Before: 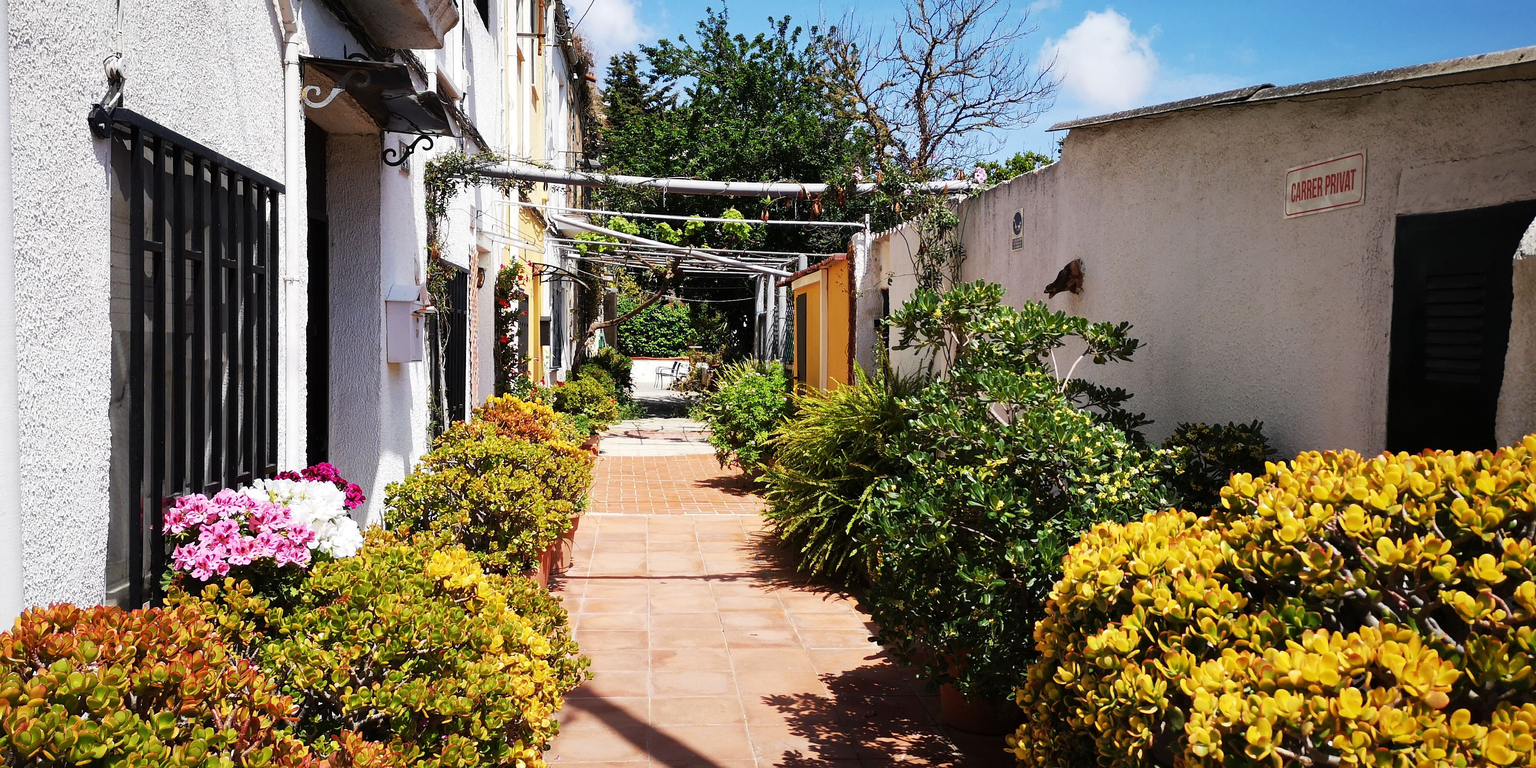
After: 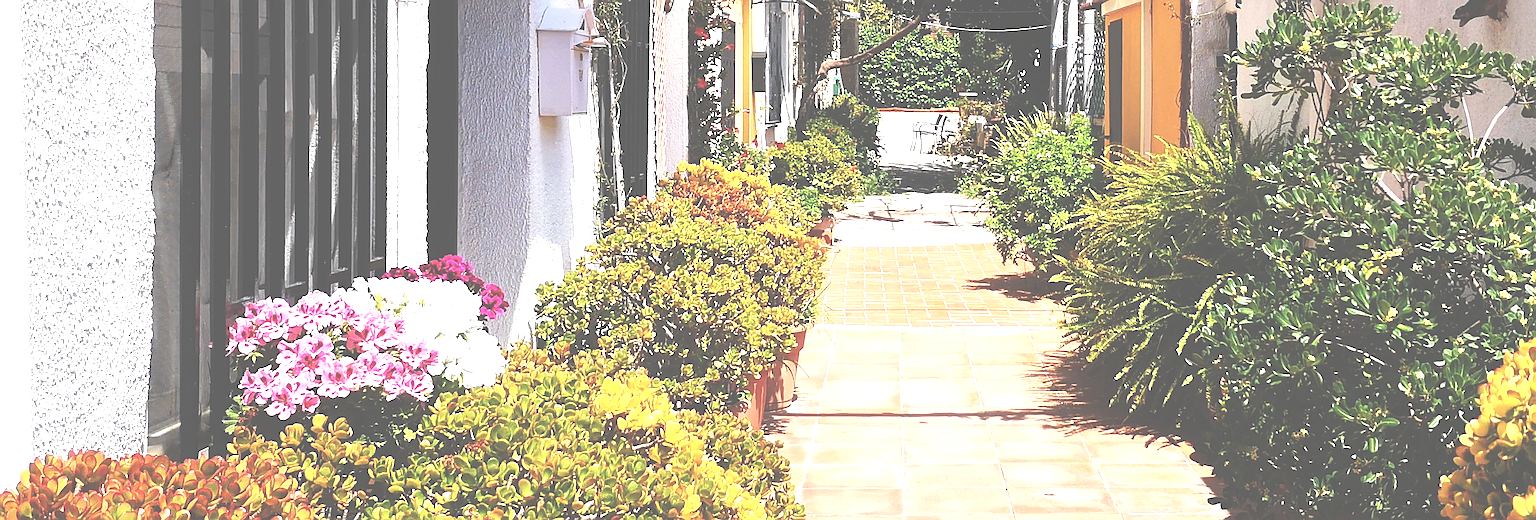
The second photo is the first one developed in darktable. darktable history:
crop: top 36.411%, right 28.118%, bottom 14.898%
exposure: black level correction -0.086, compensate highlight preservation false
tone equalizer: -8 EV -0.735 EV, -7 EV -0.731 EV, -6 EV -0.62 EV, -5 EV -0.369 EV, -3 EV 0.369 EV, -2 EV 0.6 EV, -1 EV 0.701 EV, +0 EV 0.755 EV, smoothing diameter 24.77%, edges refinement/feathering 7.55, preserve details guided filter
sharpen: on, module defaults
